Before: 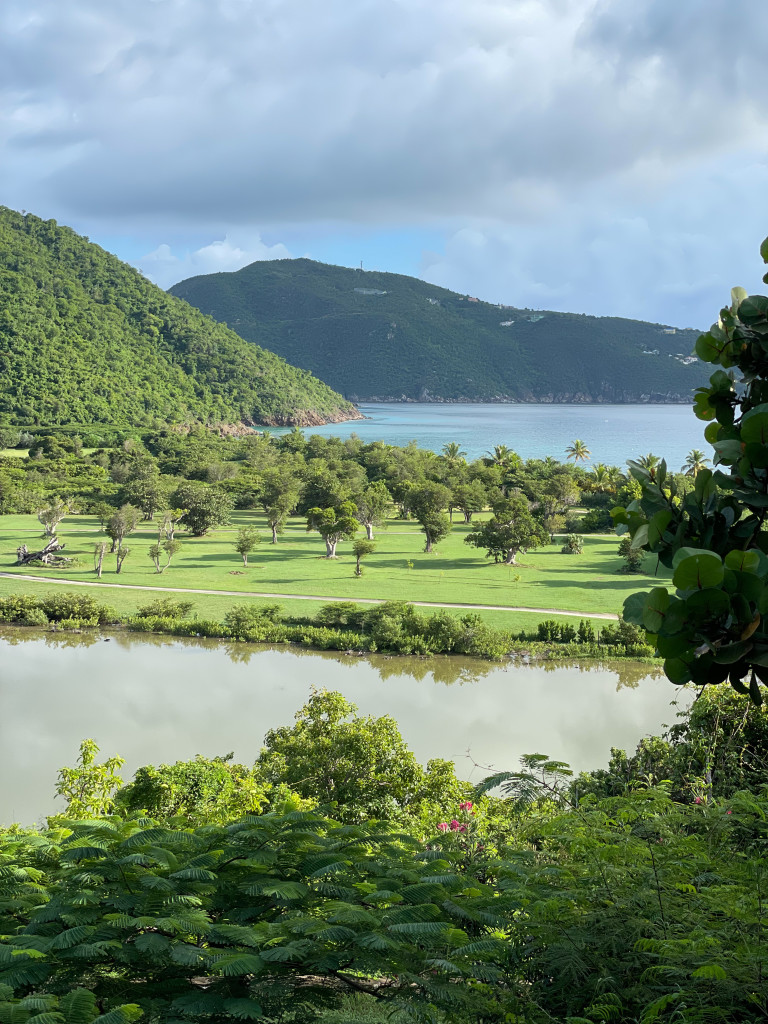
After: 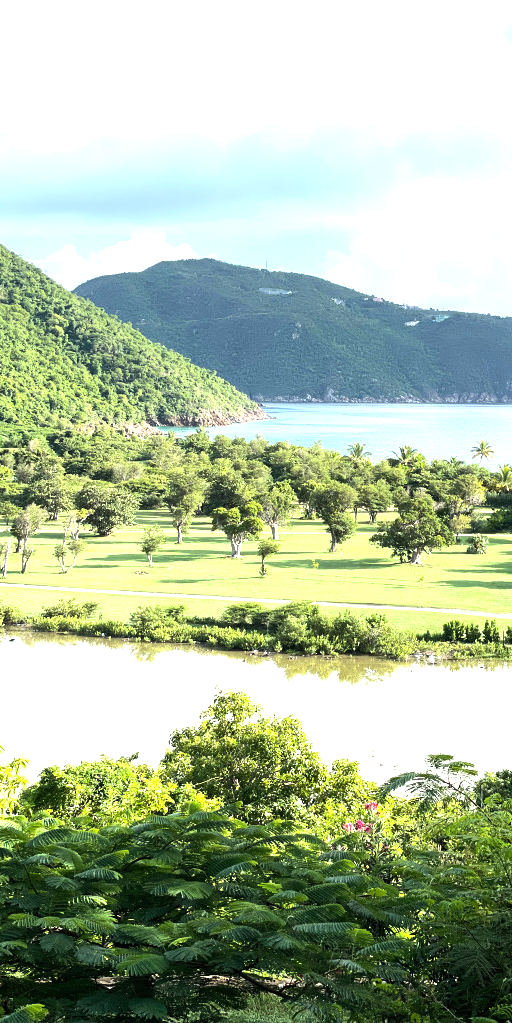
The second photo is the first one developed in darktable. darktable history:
tone equalizer: -8 EV -0.733 EV, -7 EV -0.737 EV, -6 EV -0.577 EV, -5 EV -0.41 EV, -3 EV 0.405 EV, -2 EV 0.6 EV, -1 EV 0.7 EV, +0 EV 0.757 EV, edges refinement/feathering 500, mask exposure compensation -1.57 EV, preserve details no
crop and rotate: left 12.478%, right 20.805%
exposure: exposure 0.65 EV, compensate highlight preservation false
